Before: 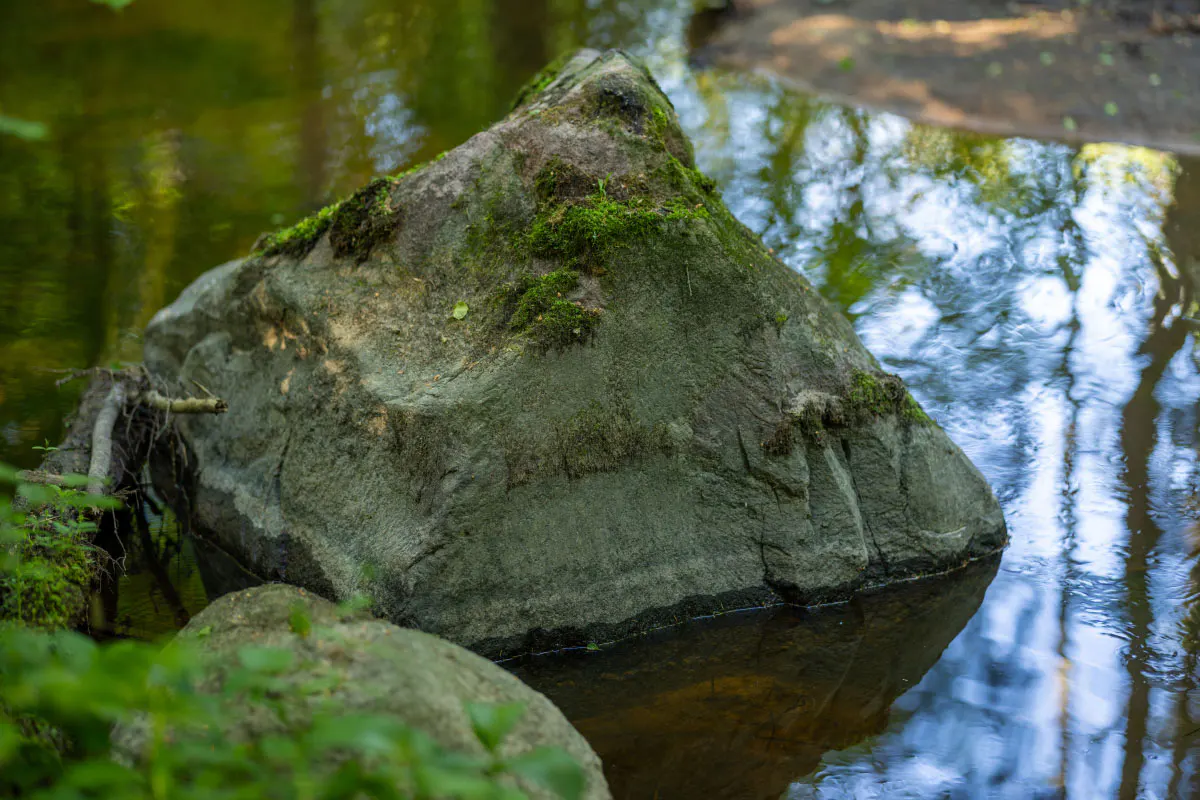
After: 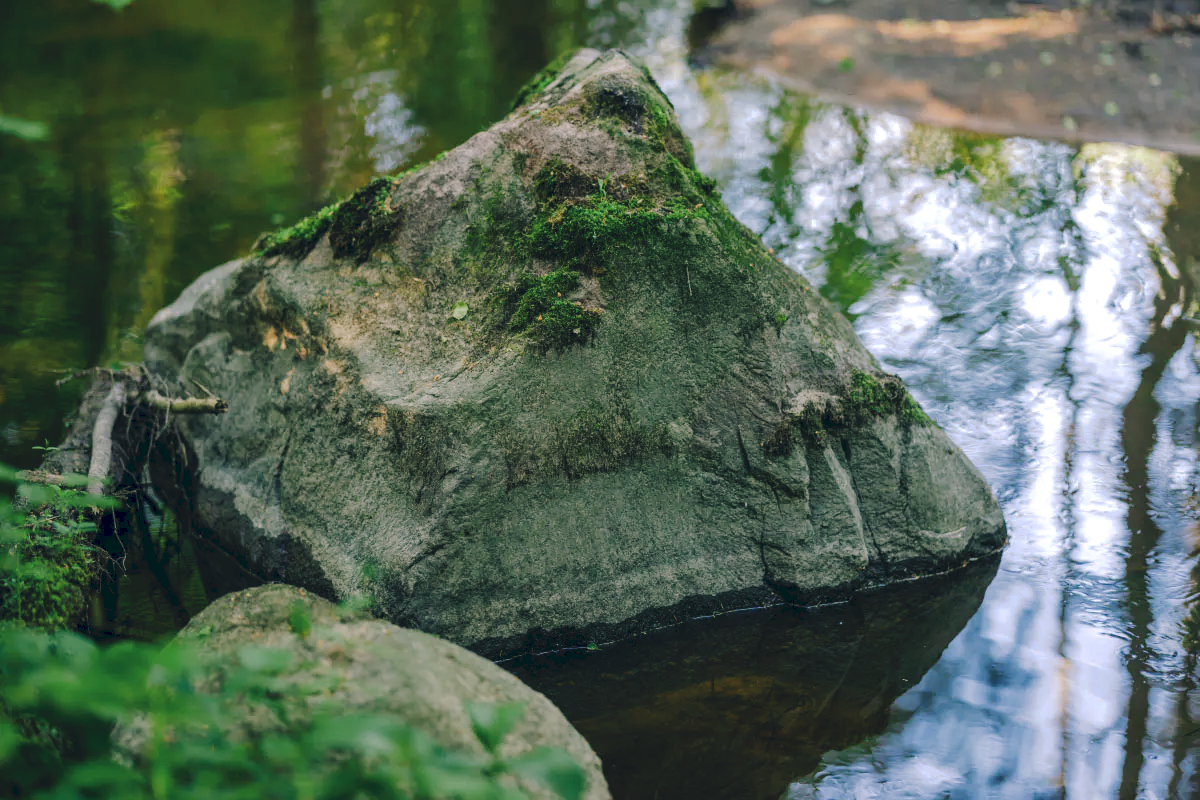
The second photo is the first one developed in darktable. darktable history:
tone curve: curves: ch0 [(0, 0) (0.003, 0.077) (0.011, 0.08) (0.025, 0.083) (0.044, 0.095) (0.069, 0.106) (0.1, 0.12) (0.136, 0.144) (0.177, 0.185) (0.224, 0.231) (0.277, 0.297) (0.335, 0.382) (0.399, 0.471) (0.468, 0.553) (0.543, 0.623) (0.623, 0.689) (0.709, 0.75) (0.801, 0.81) (0.898, 0.873) (1, 1)], preserve colors none
color look up table: target L [96.37, 91.09, 89.8, 91.62, 87.9, 88.17, 72.41, 57.77, 61.78, 52.65, 32.8, 29.77, 201.65, 105.79, 75, 69.51, 63, 64.1, 58.1, 50.46, 46.76, 46.95, 40.43, 30.76, 23.89, 24.52, 91.8, 80.44, 64, 68.86, 65.18, 57.95, 65.03, 54.26, 50.21, 40.7, 36.07, 36.37, 25.09, 24.13, 8.657, 0.663, 92.46, 84.46, 74.71, 57.17, 44.3, 38.69, 29.19], target a [-5.08, -7.644, -19.38, -7.938, -23.31, -29.49, -2.192, -52.26, -30.59, -28.88, -26.26, -20.29, 0, 0.001, 4.623, 43.24, 52.63, 14.25, 69.3, 40.93, 72.16, 22.39, 55.05, 5.406, 39.89, 21.98, 11.08, 36.67, 28.33, 66, 13.11, 3.52, 44.71, 29.03, 61.12, 58.41, 11.86, 35.9, 2.068, 24.56, 20.47, 0.748, -29.44, -23.17, 1.48, -22.33, -15.6, -20.42, -8.576], target b [18.52, 0.544, 36.88, 56.88, 22.59, 10.26, 1.817, 31.81, 3.221, 32.62, 17.18, 11.27, -0.001, -0.004, 67.07, 22.55, 56.85, 33.01, 64.3, 29.44, 25.72, 48.03, 43.85, 1.635, 10.52, 30.74, -2.009, -16.46, -5.146, -33.49, -45.96, 0.596, -43.75, -30.52, 4.296, -14.22, -58.69, -56.18, -24.72, -44.67, -39.56, -12.86, -11.39, -18.1, -24.35, -15.61, -32.71, -6.363, -18.89], num patches 49
